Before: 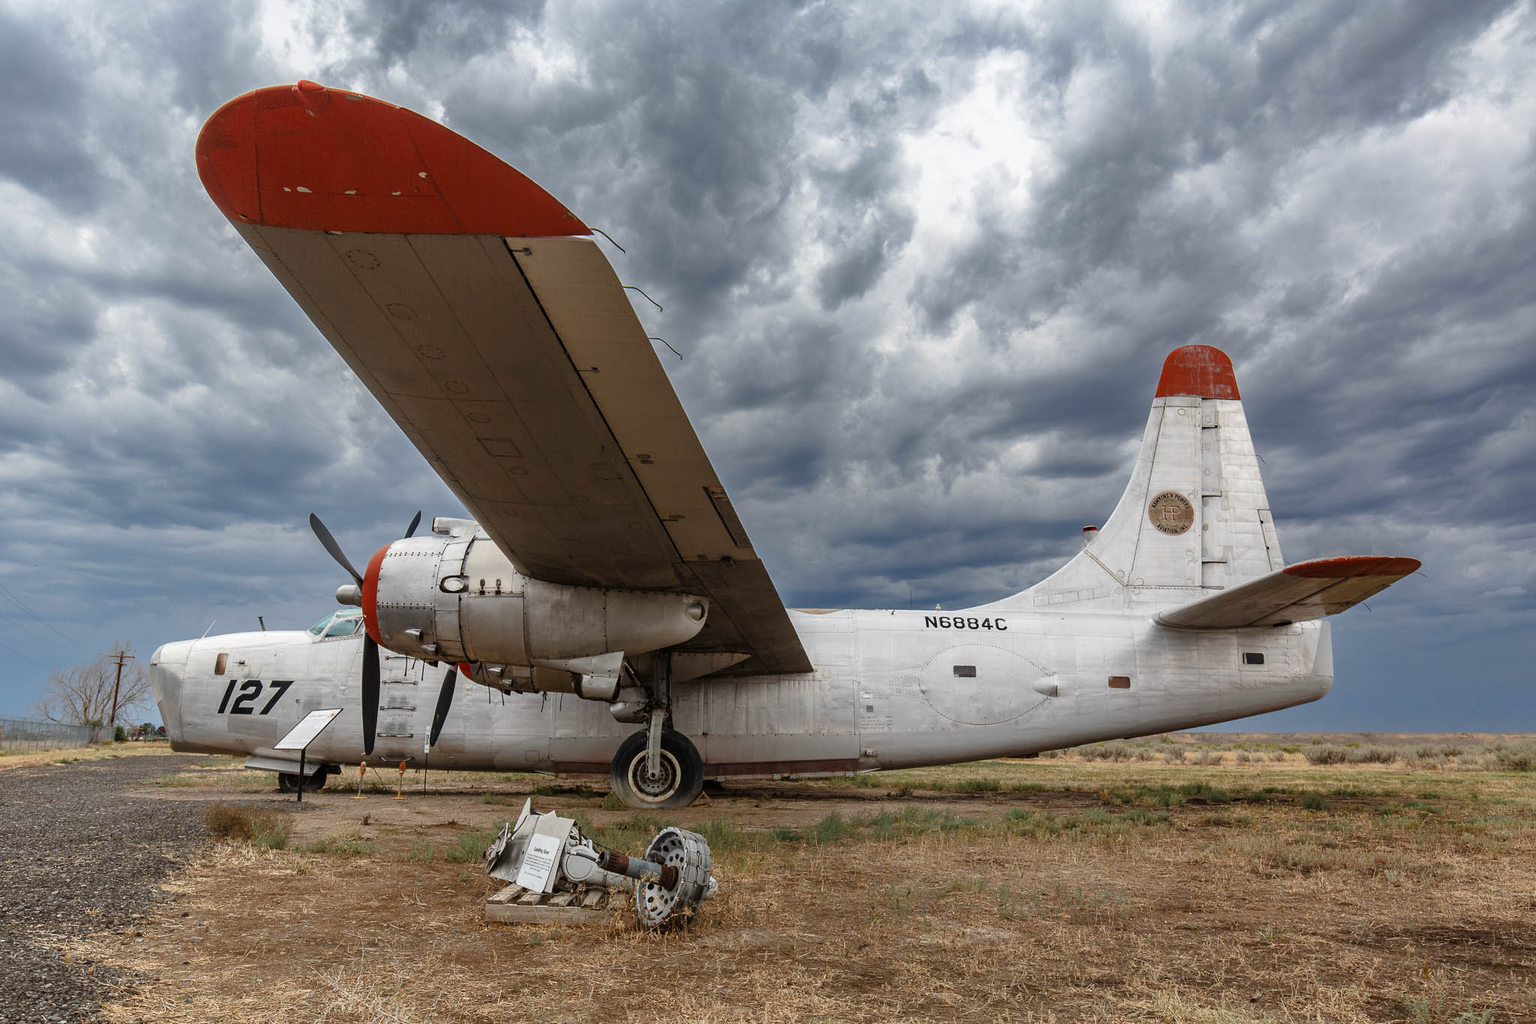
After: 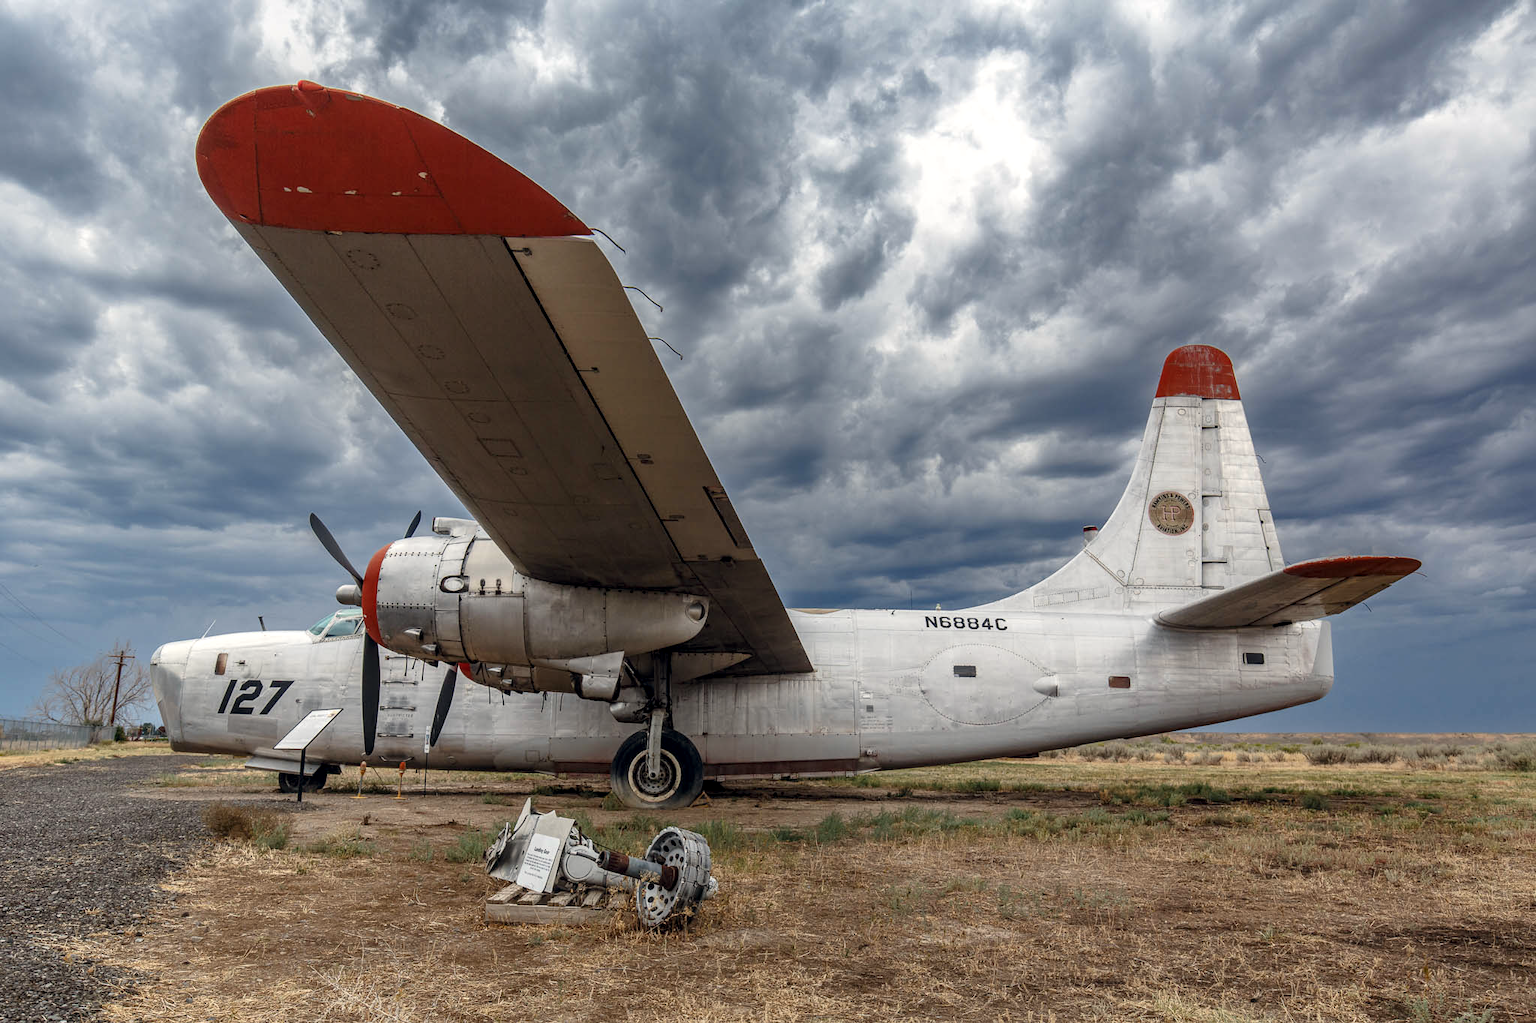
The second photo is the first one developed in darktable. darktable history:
color correction: highlights a* 0.207, highlights b* 2.7, shadows a* -0.874, shadows b* -4.78
local contrast: on, module defaults
